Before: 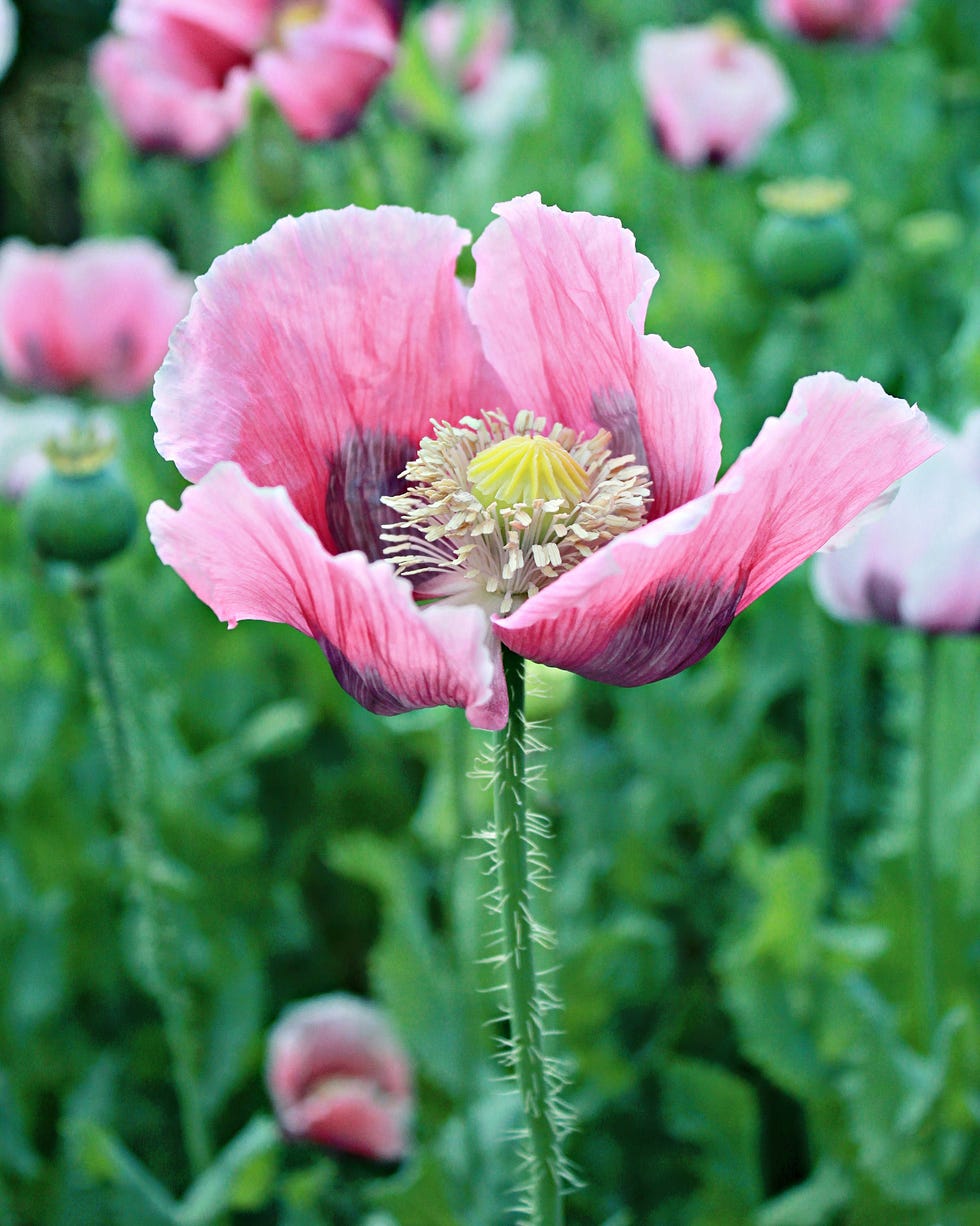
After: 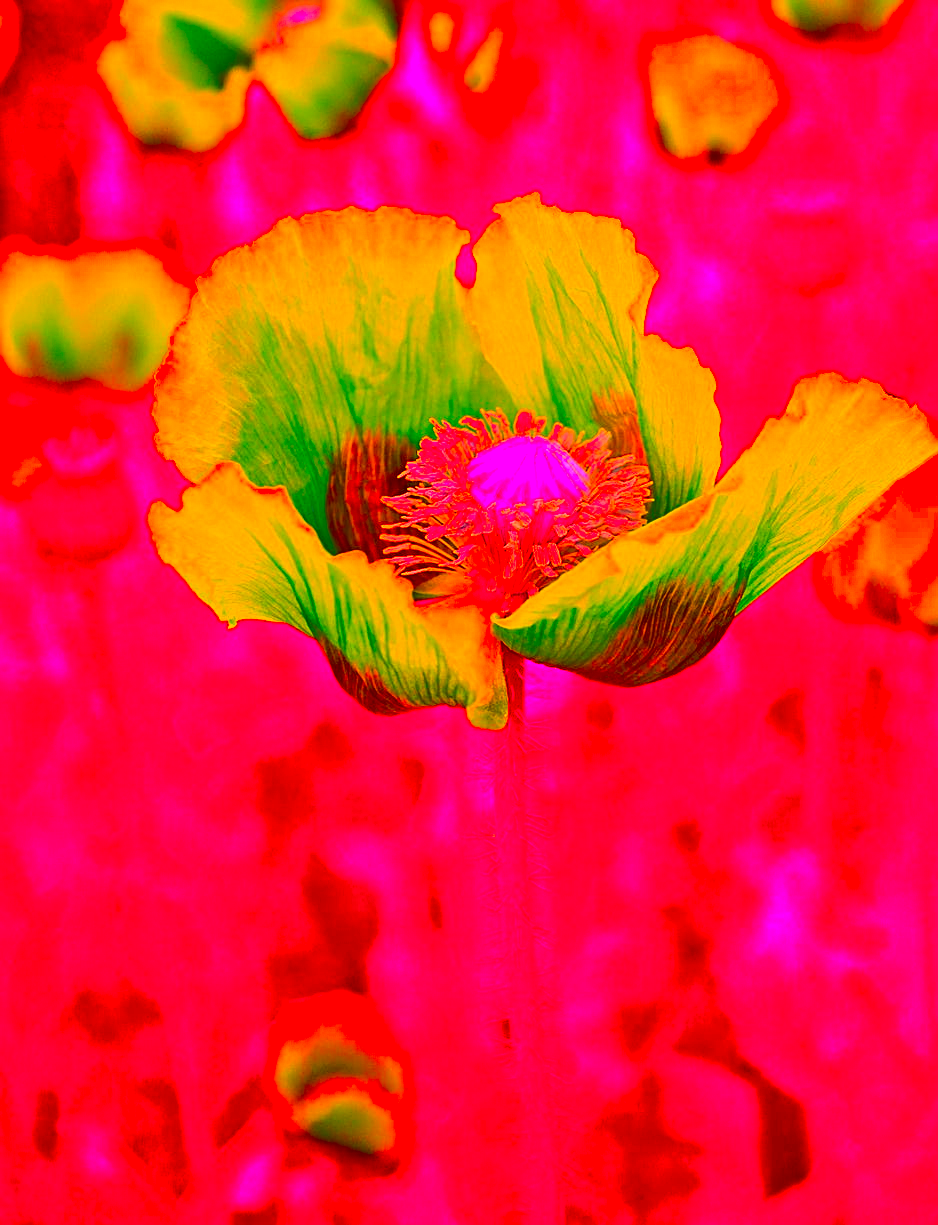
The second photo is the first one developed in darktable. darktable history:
sharpen: on, module defaults
crop: right 4.192%, bottom 0.03%
color correction: highlights a* -39.12, highlights b* -40, shadows a* -39.57, shadows b* -39.82, saturation -2.97
